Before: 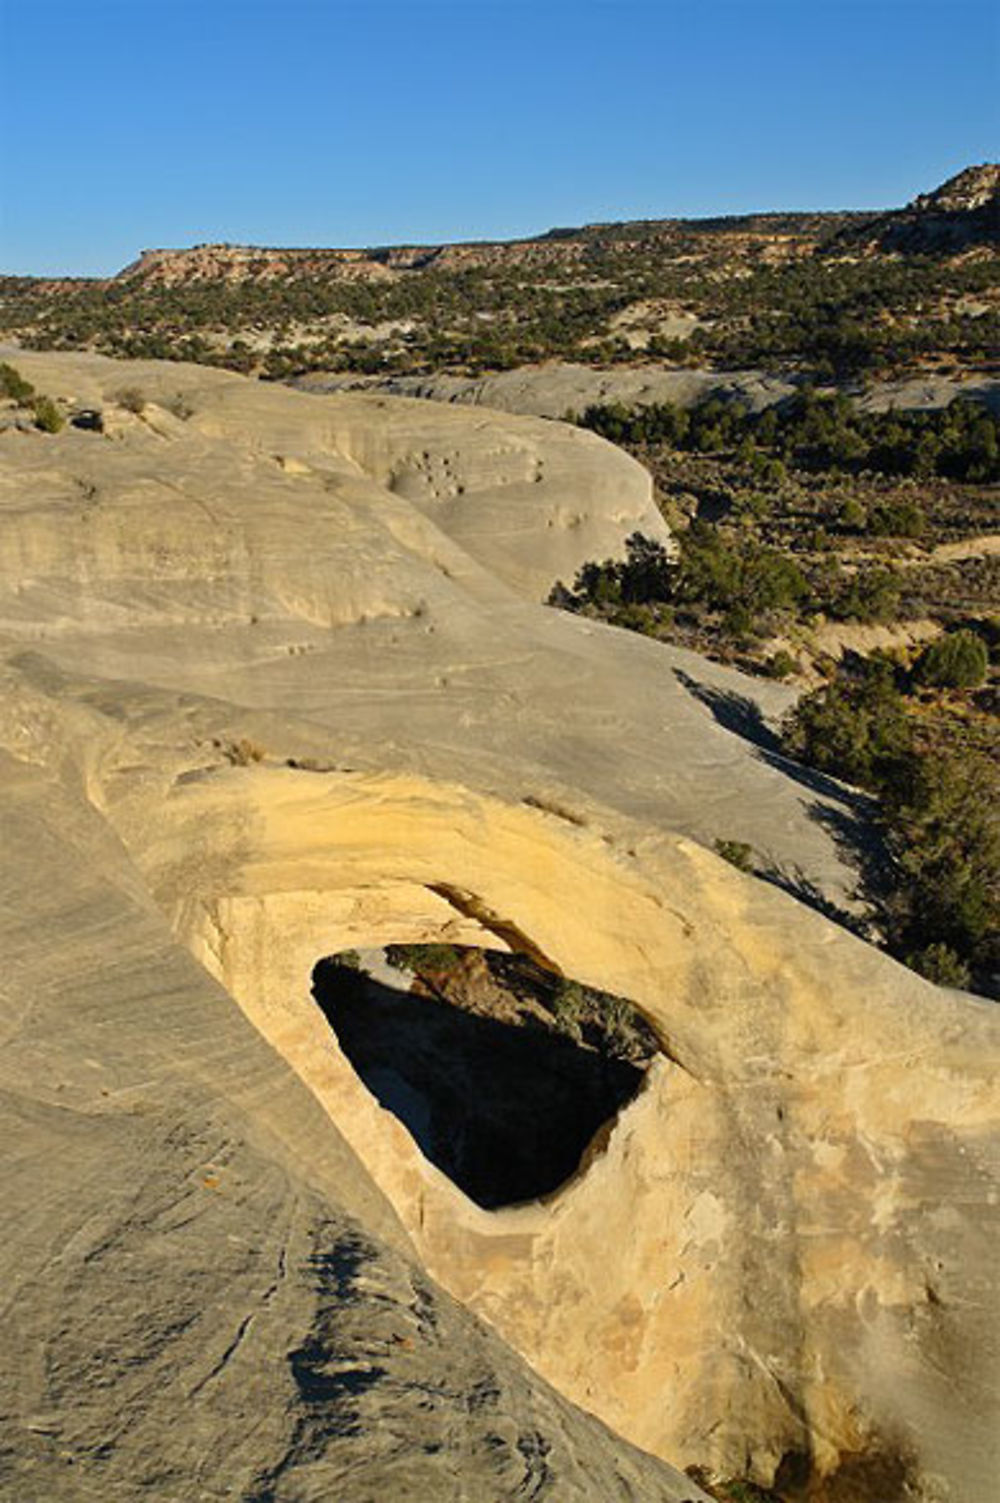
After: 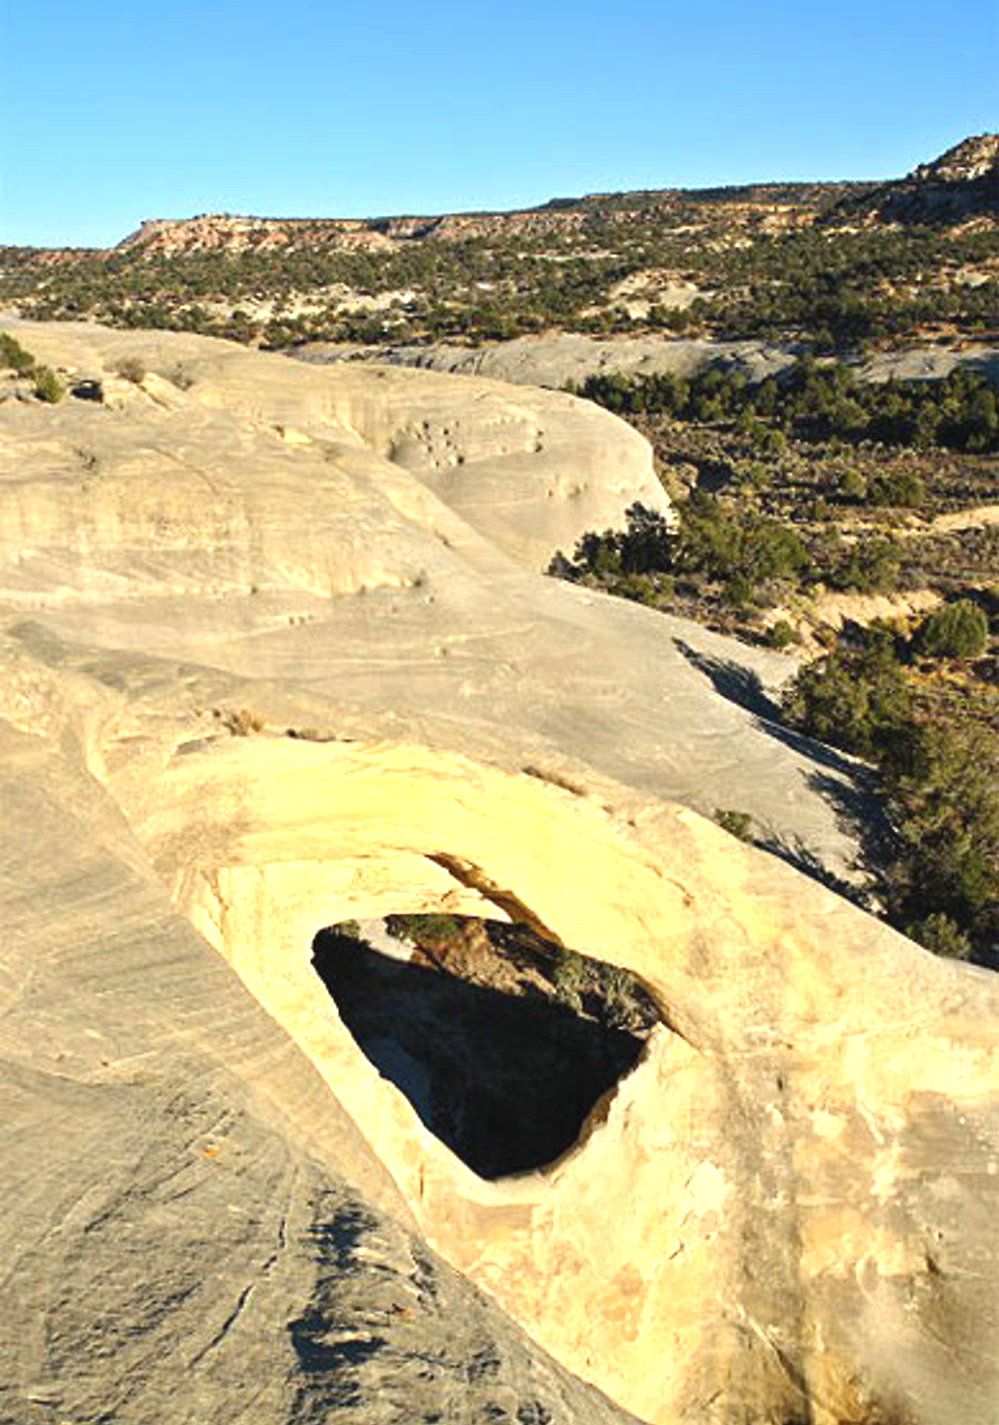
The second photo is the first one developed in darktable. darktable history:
contrast brightness saturation: contrast -0.068, brightness -0.038, saturation -0.111
exposure: black level correction 0, exposure 1.105 EV, compensate highlight preservation false
crop and rotate: top 2.017%, bottom 3.147%
